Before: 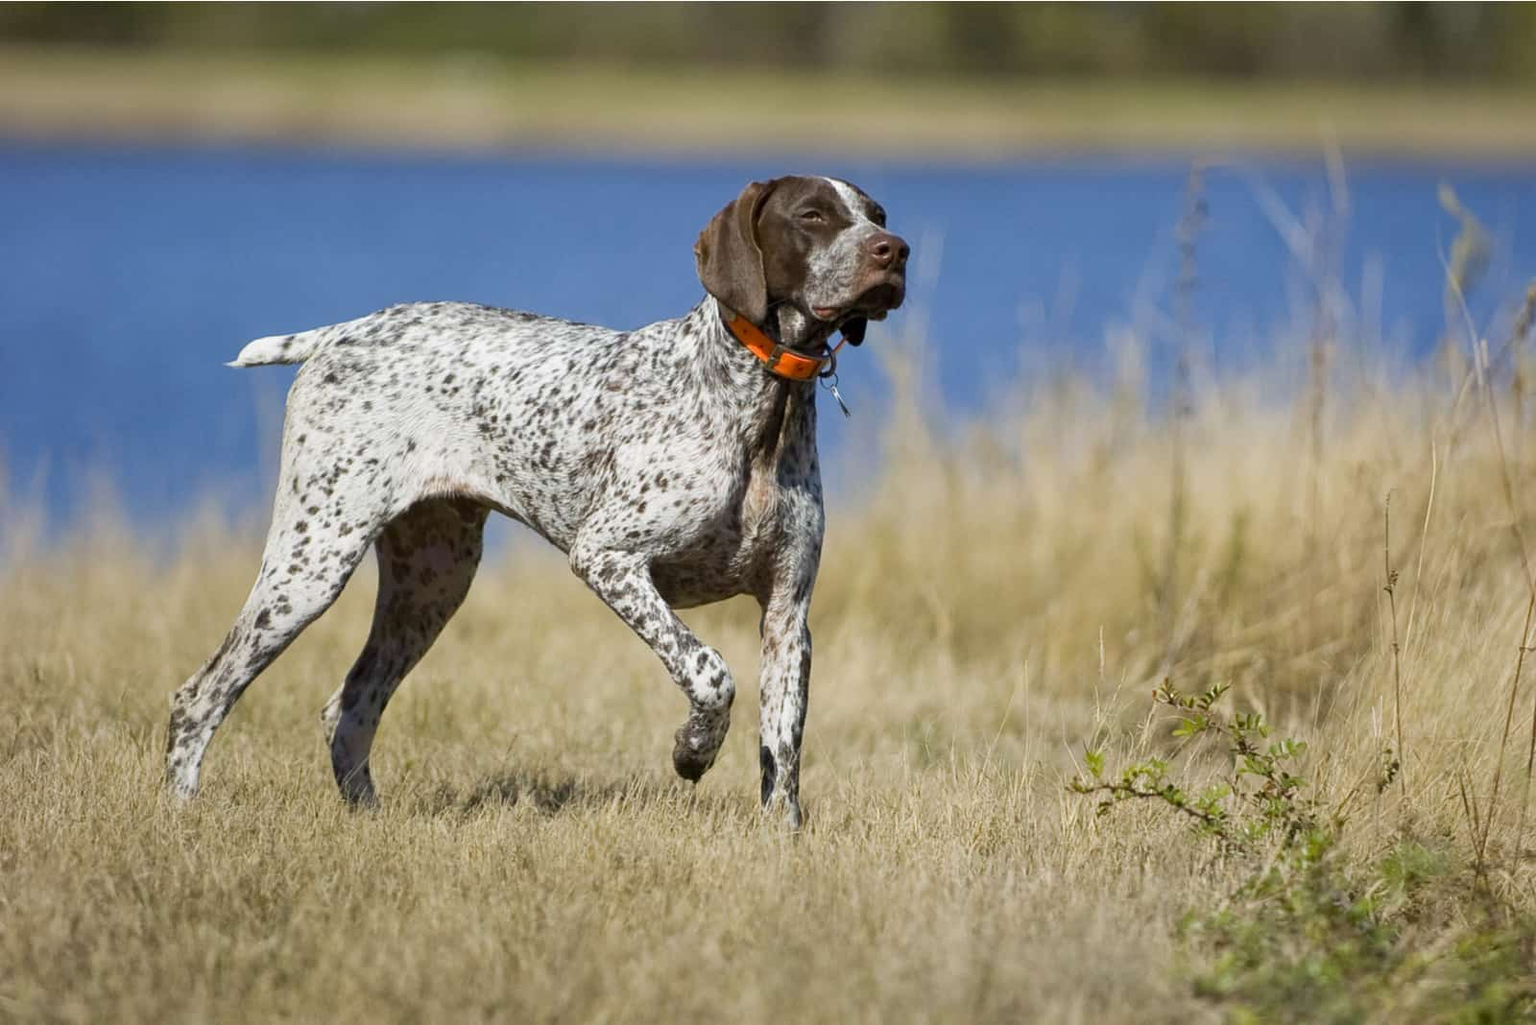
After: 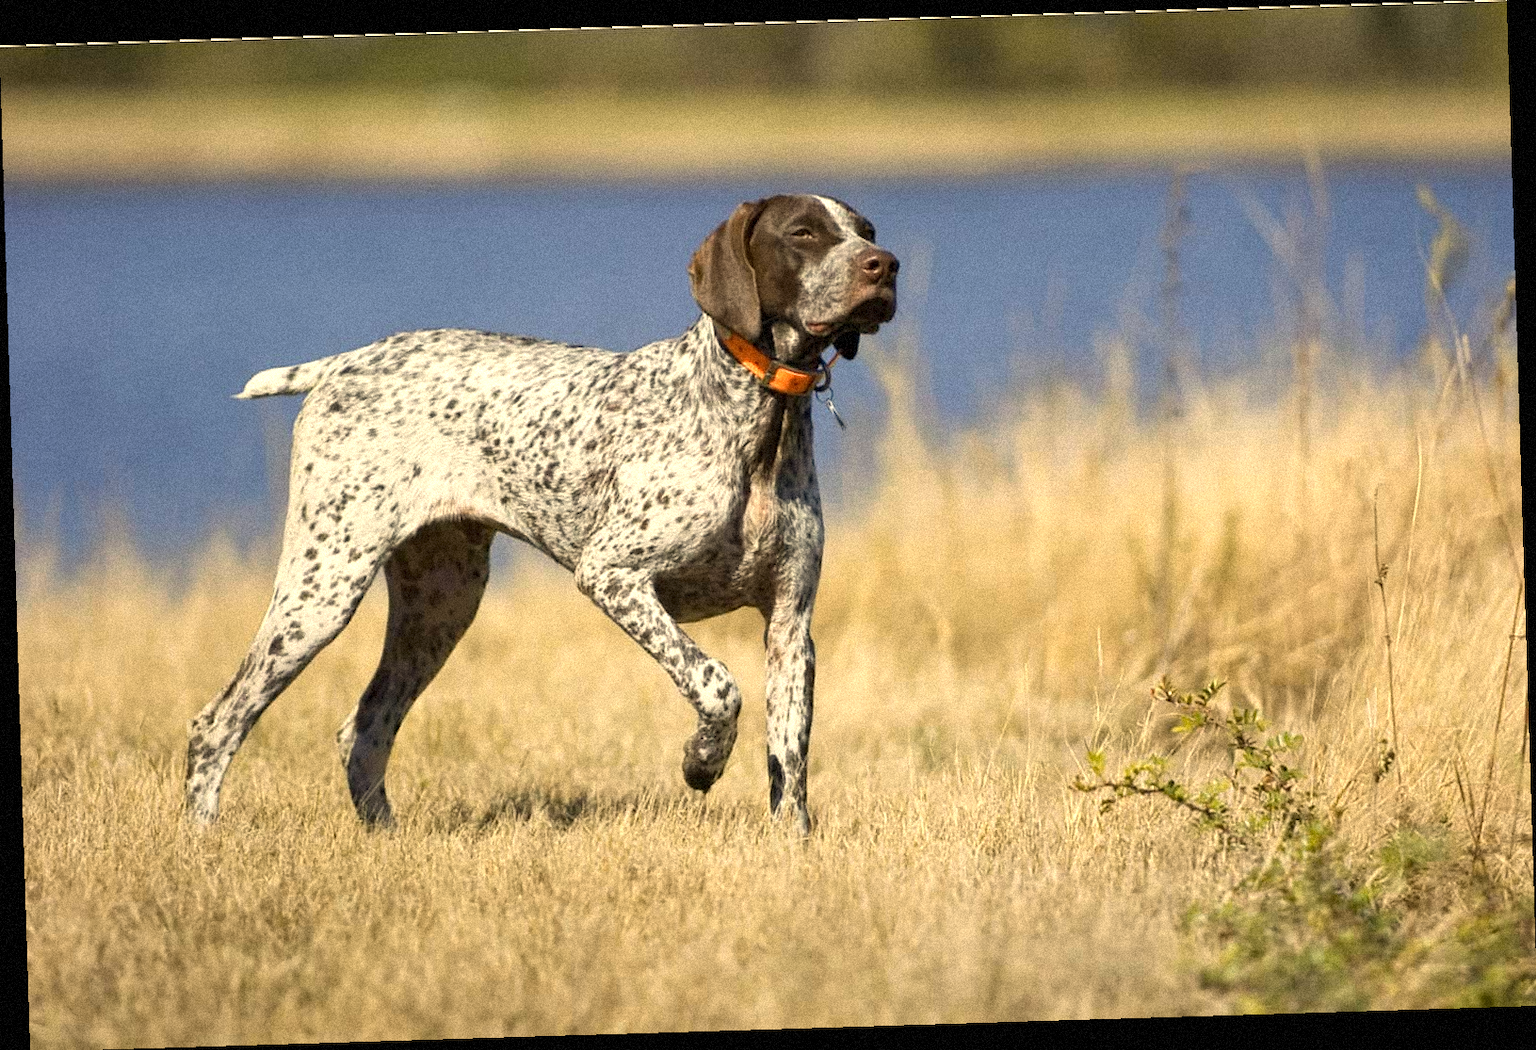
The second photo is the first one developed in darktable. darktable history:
color correction: highlights a* 2.72, highlights b* 22.8
grain: strength 35%, mid-tones bias 0%
rotate and perspective: rotation -1.75°, automatic cropping off
color zones: curves: ch0 [(0.018, 0.548) (0.197, 0.654) (0.425, 0.447) (0.605, 0.658) (0.732, 0.579)]; ch1 [(0.105, 0.531) (0.224, 0.531) (0.386, 0.39) (0.618, 0.456) (0.732, 0.456) (0.956, 0.421)]; ch2 [(0.039, 0.583) (0.215, 0.465) (0.399, 0.544) (0.465, 0.548) (0.614, 0.447) (0.724, 0.43) (0.882, 0.623) (0.956, 0.632)]
